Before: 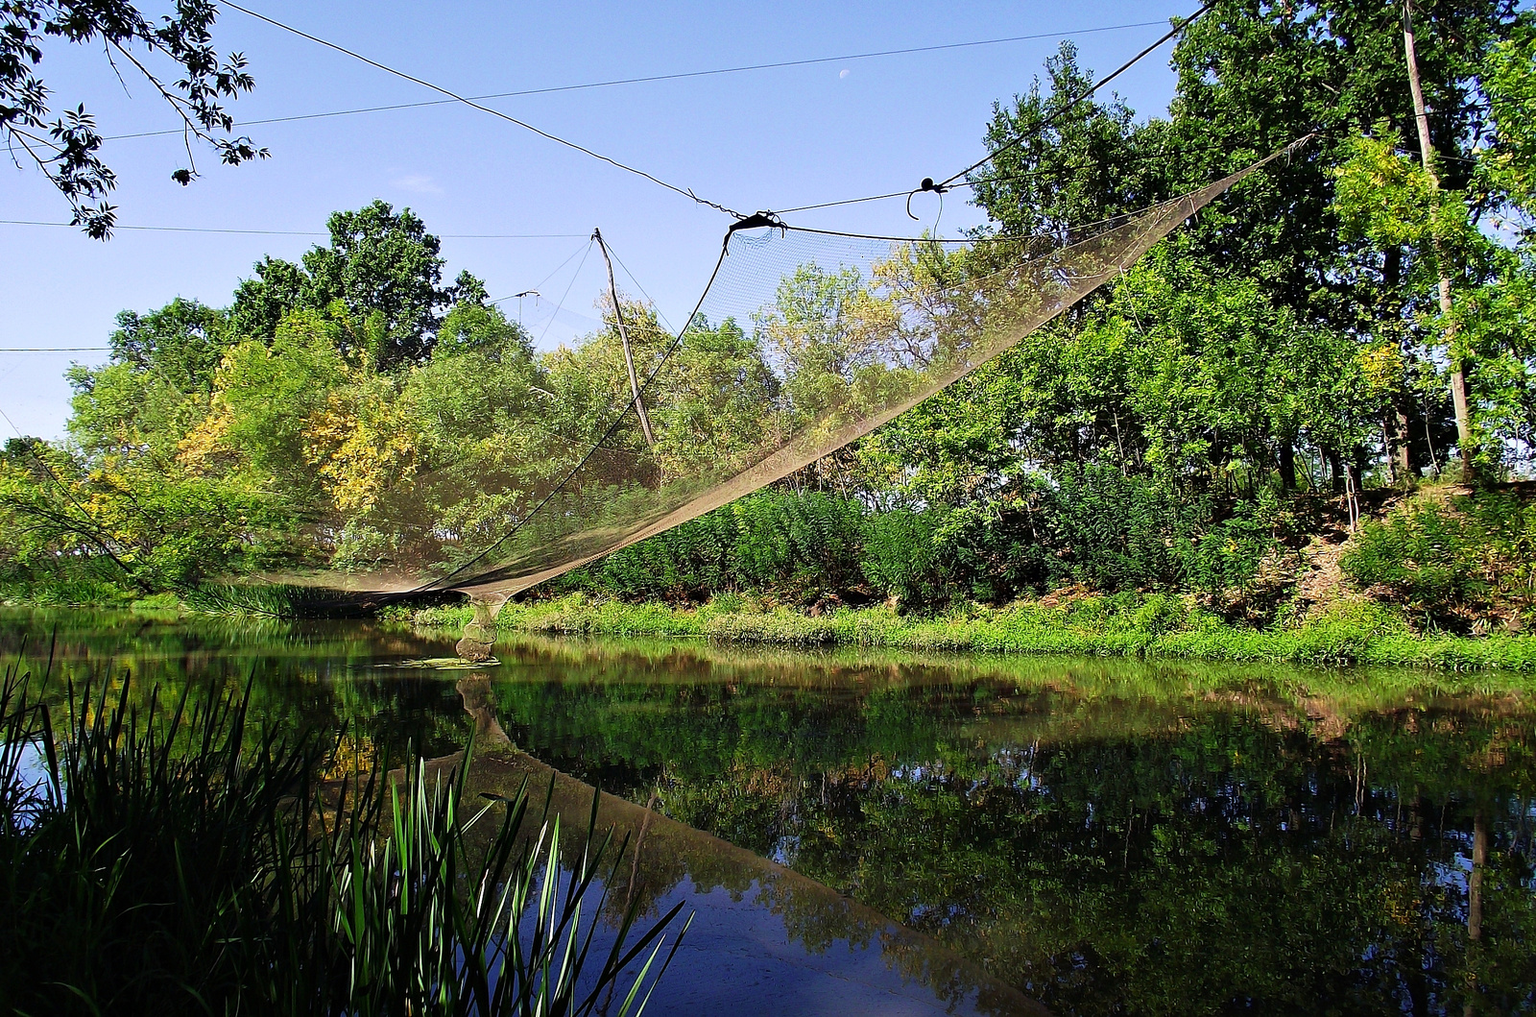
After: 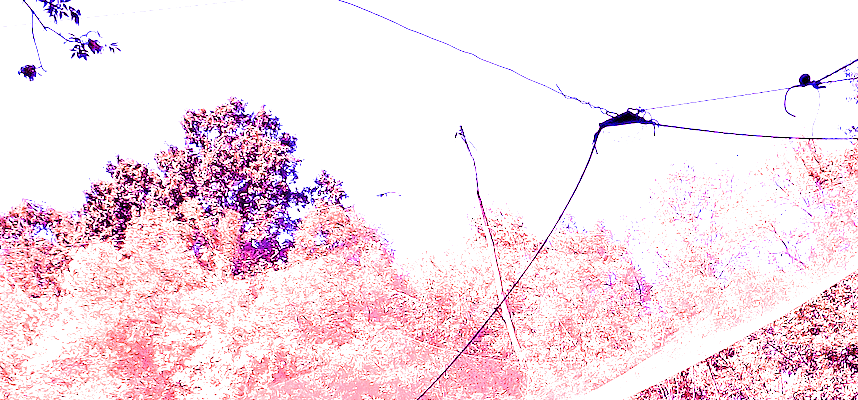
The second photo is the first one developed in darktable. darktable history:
white balance: red 8, blue 8
crop: left 10.121%, top 10.631%, right 36.218%, bottom 51.526%
filmic rgb: black relative exposure -7.5 EV, white relative exposure 5 EV, hardness 3.31, contrast 1.3, contrast in shadows safe
